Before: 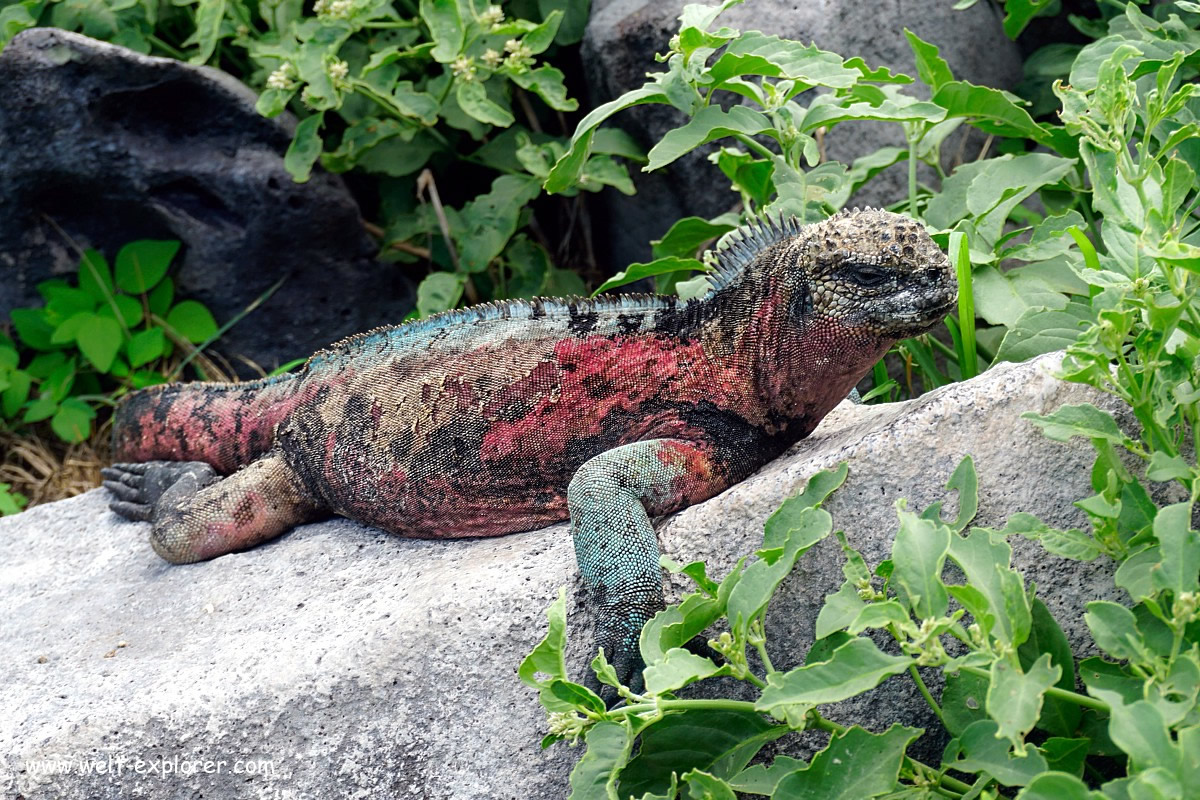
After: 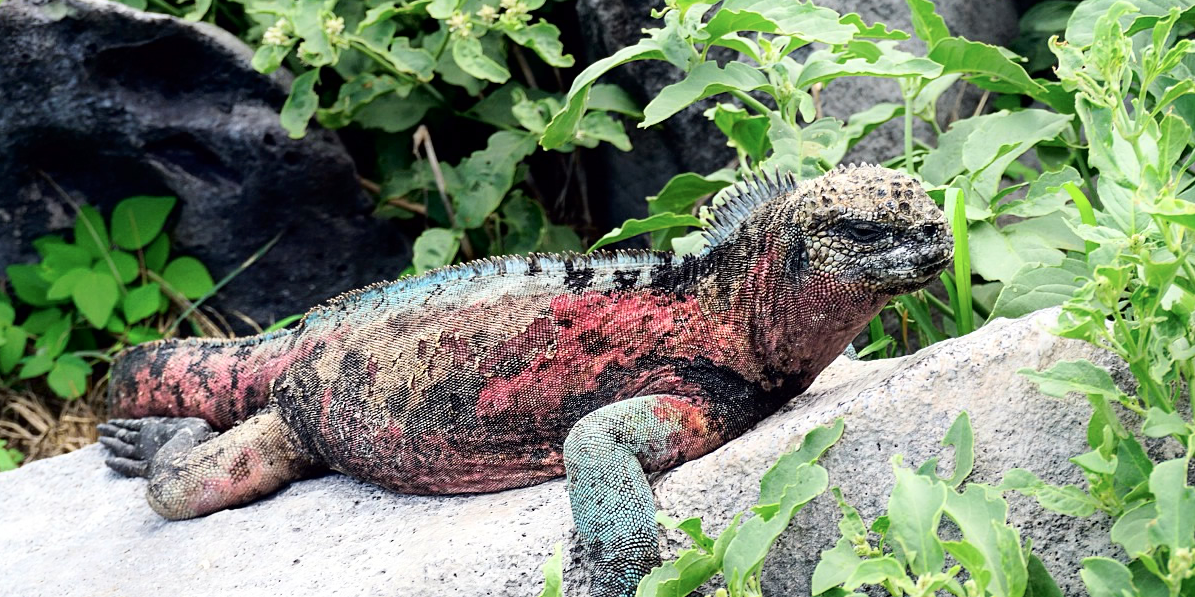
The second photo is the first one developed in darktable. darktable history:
crop: left 0.4%, top 5.535%, bottom 19.832%
tone curve: curves: ch0 [(0, 0) (0.004, 0.001) (0.133, 0.132) (0.325, 0.395) (0.455, 0.565) (0.832, 0.925) (1, 1)], color space Lab, independent channels, preserve colors none
